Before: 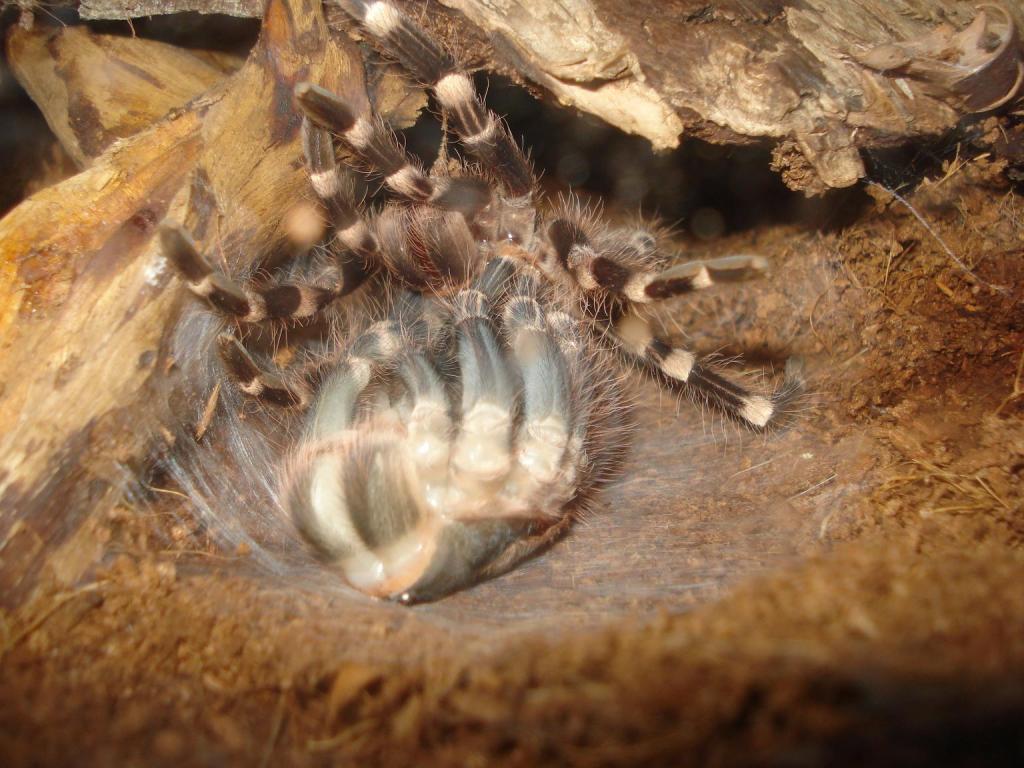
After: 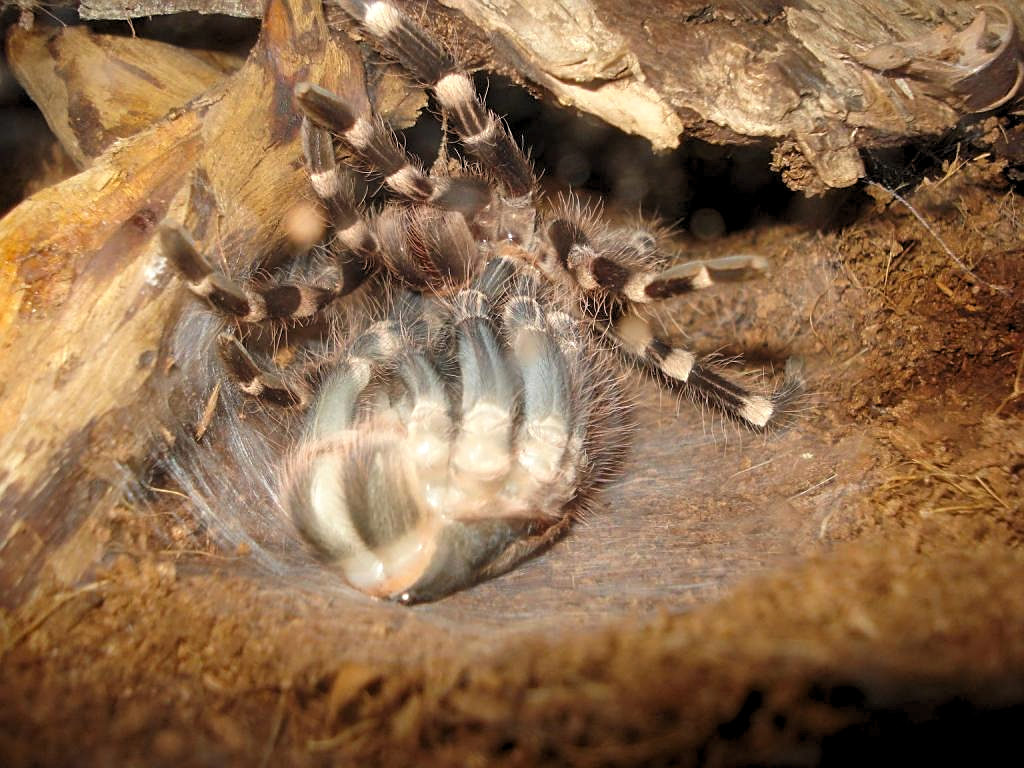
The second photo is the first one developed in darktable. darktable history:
sharpen: on, module defaults
levels: levels [0.073, 0.497, 0.972]
